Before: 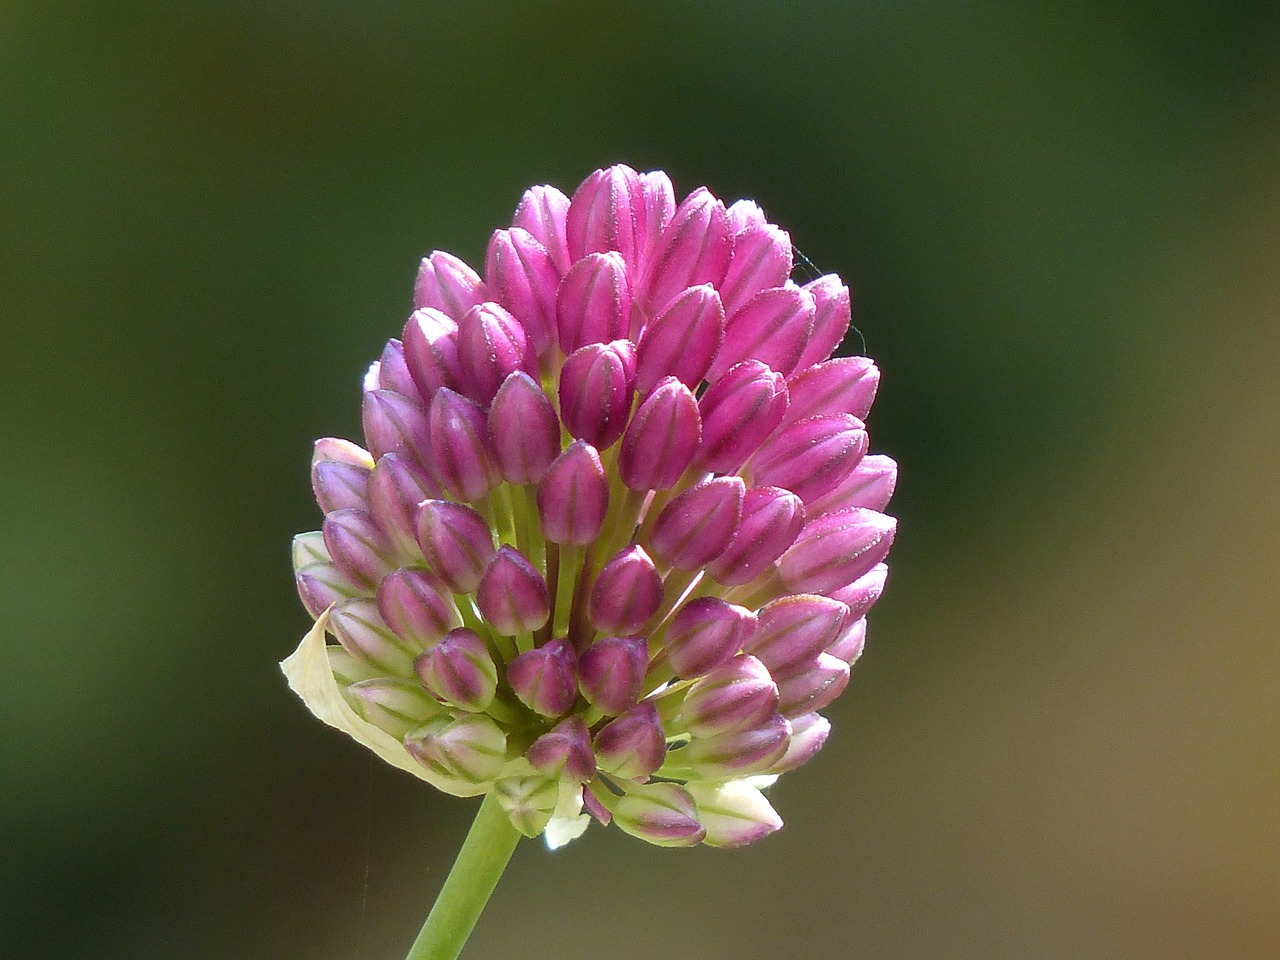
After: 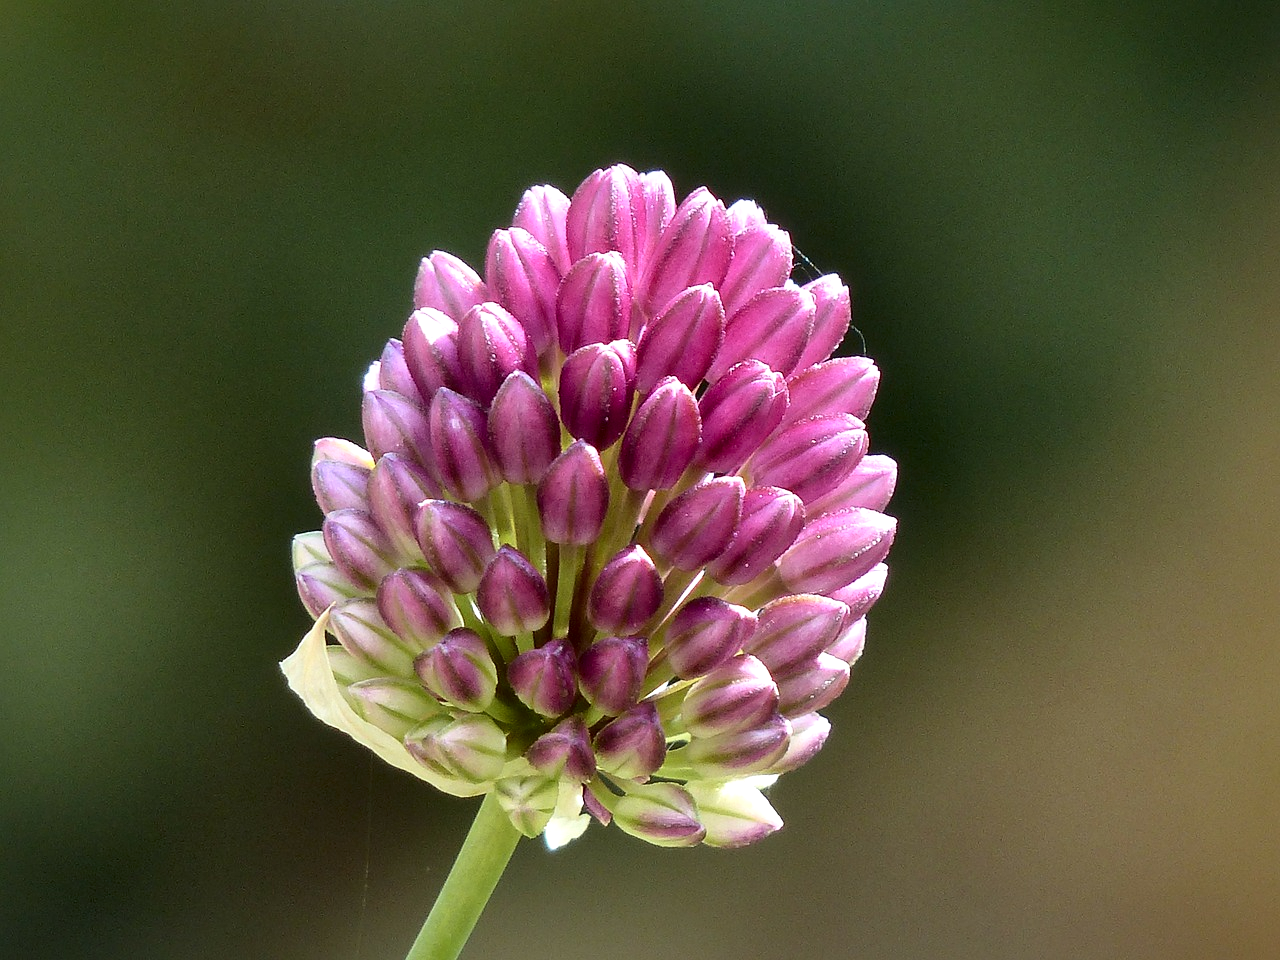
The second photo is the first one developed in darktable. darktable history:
local contrast: mode bilateral grid, contrast 71, coarseness 76, detail 180%, midtone range 0.2
